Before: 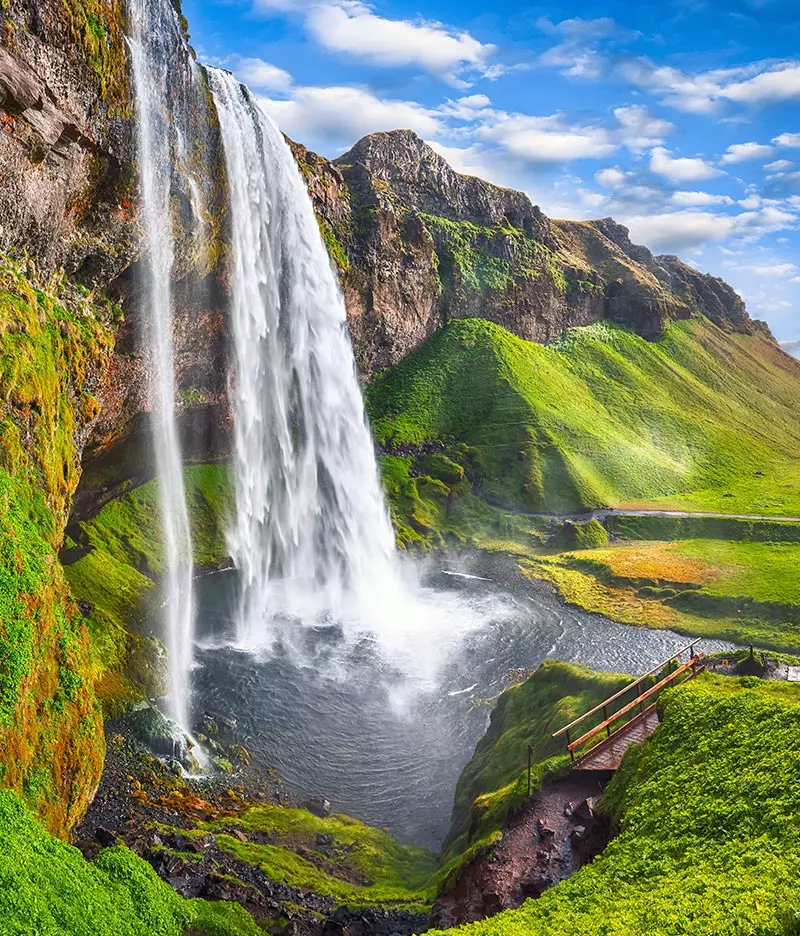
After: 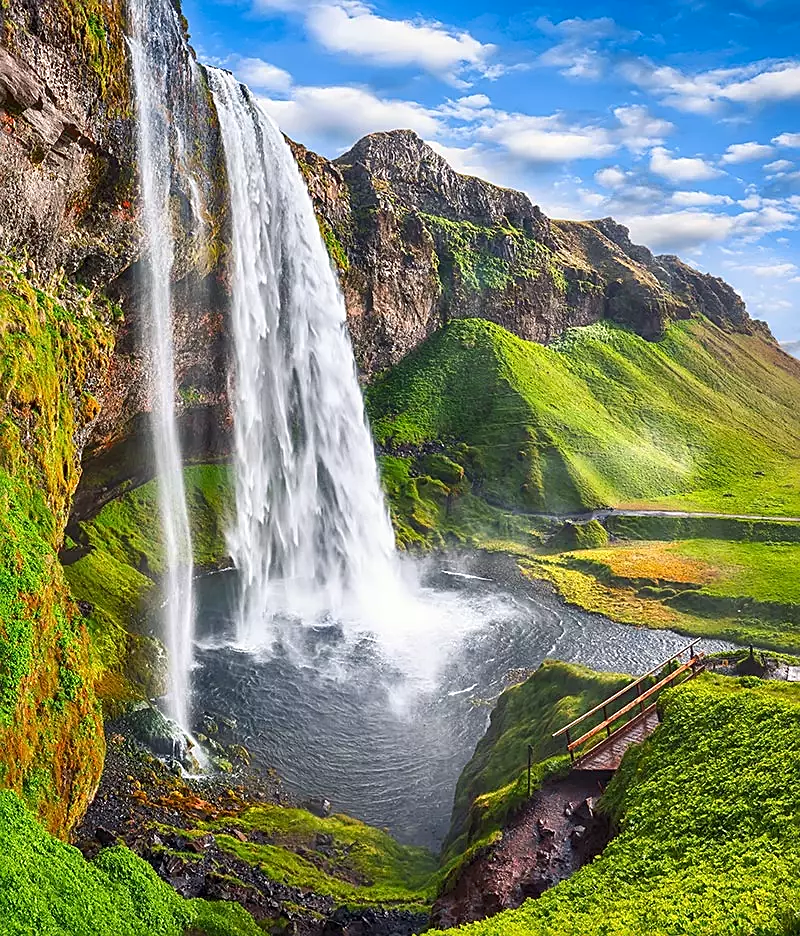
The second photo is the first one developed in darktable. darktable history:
contrast brightness saturation: contrast 0.08, saturation 0.02
sharpen: on, module defaults
